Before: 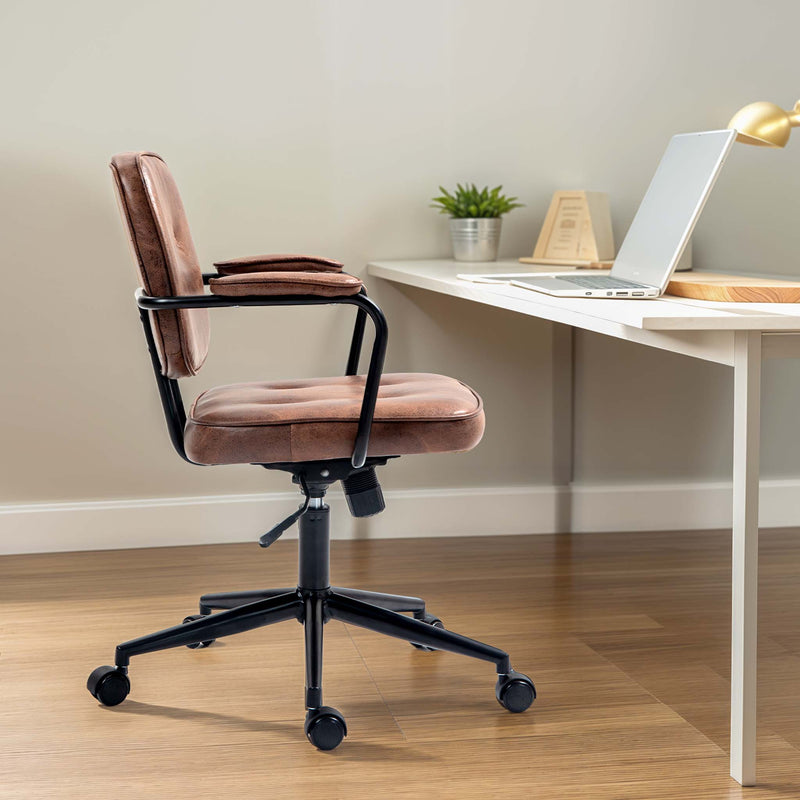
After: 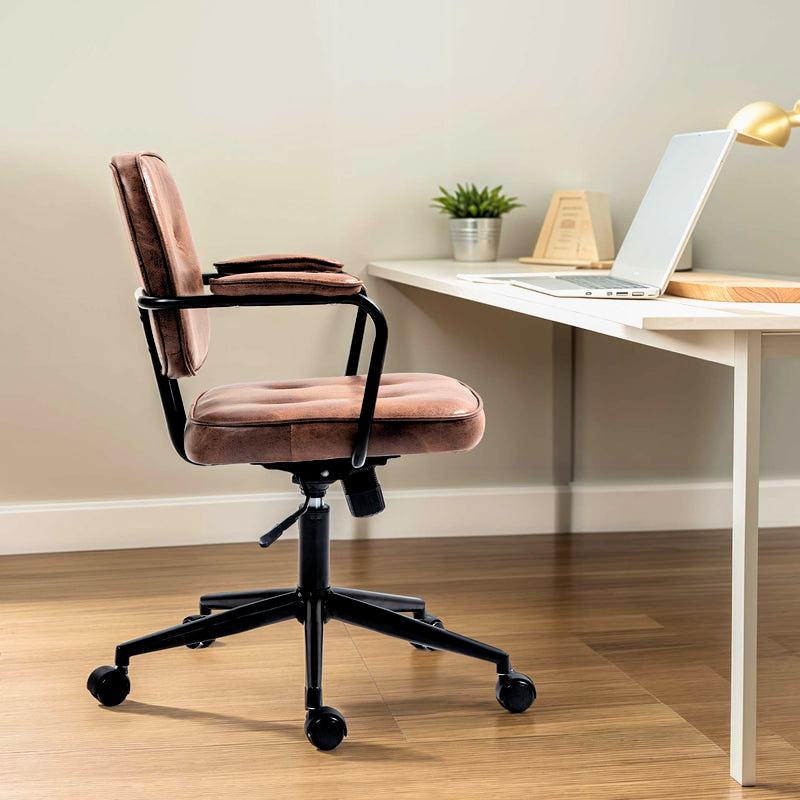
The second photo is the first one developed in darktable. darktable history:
velvia: on, module defaults
filmic rgb: middle gray luminance 8.58%, black relative exposure -6.35 EV, white relative exposure 2.73 EV, target black luminance 0%, hardness 4.75, latitude 73.53%, contrast 1.34, shadows ↔ highlights balance 10.05%
